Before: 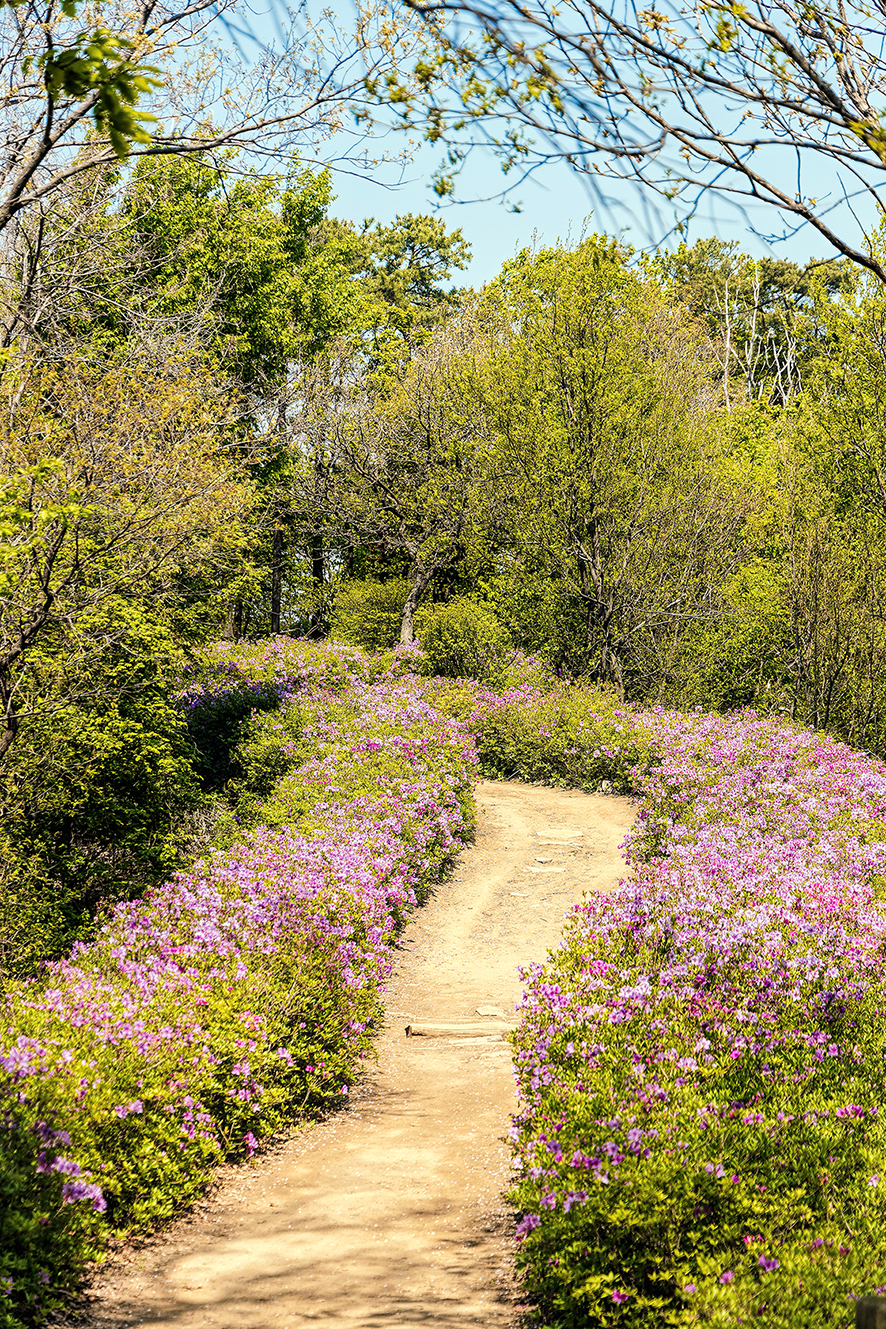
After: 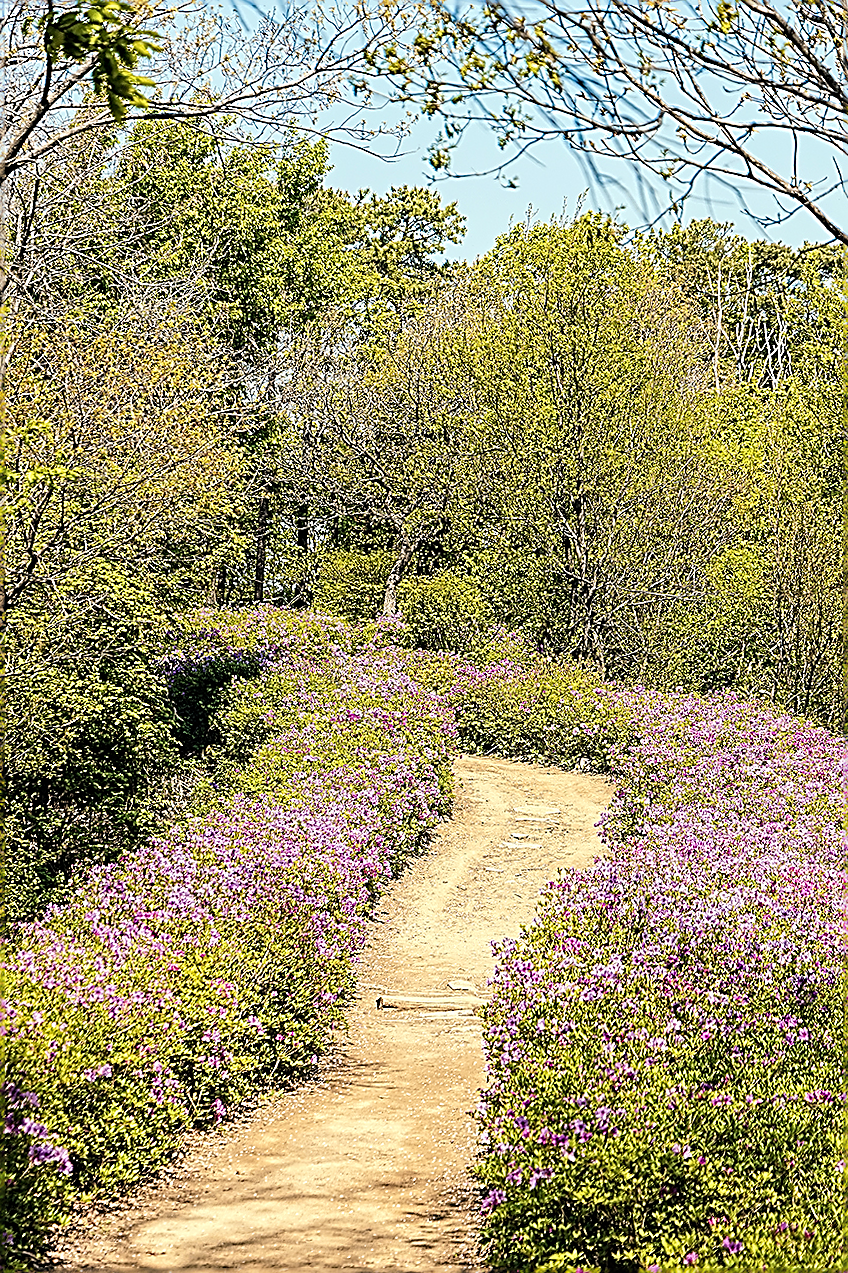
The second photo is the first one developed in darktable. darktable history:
crop and rotate: angle -1.69°
sharpen: amount 2
